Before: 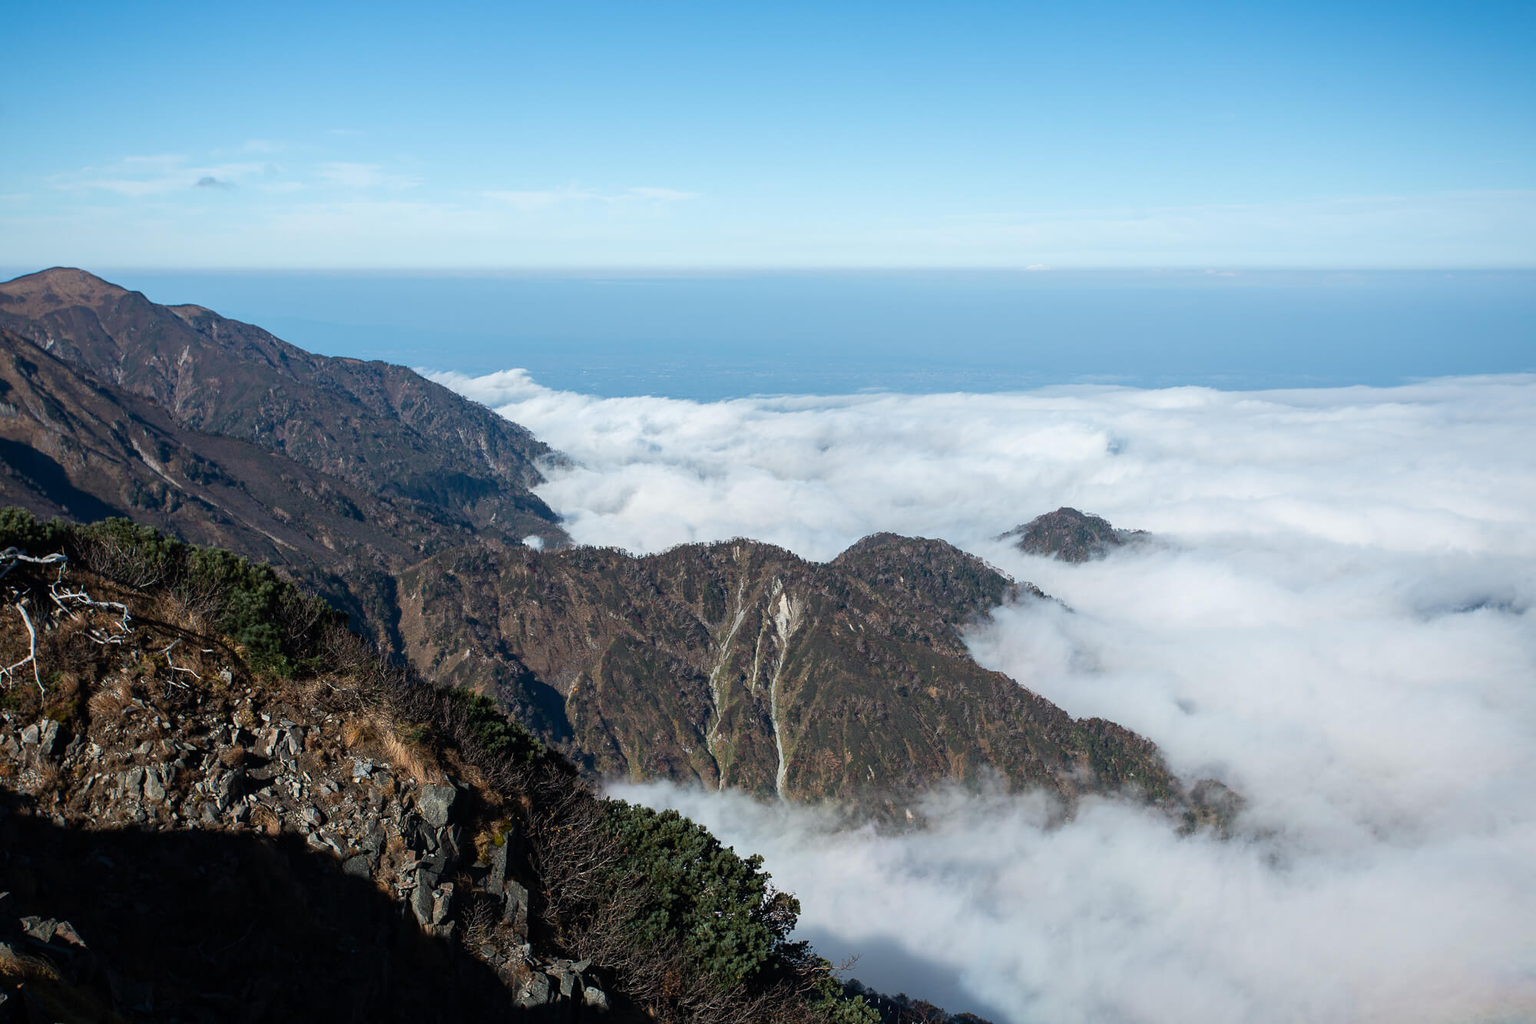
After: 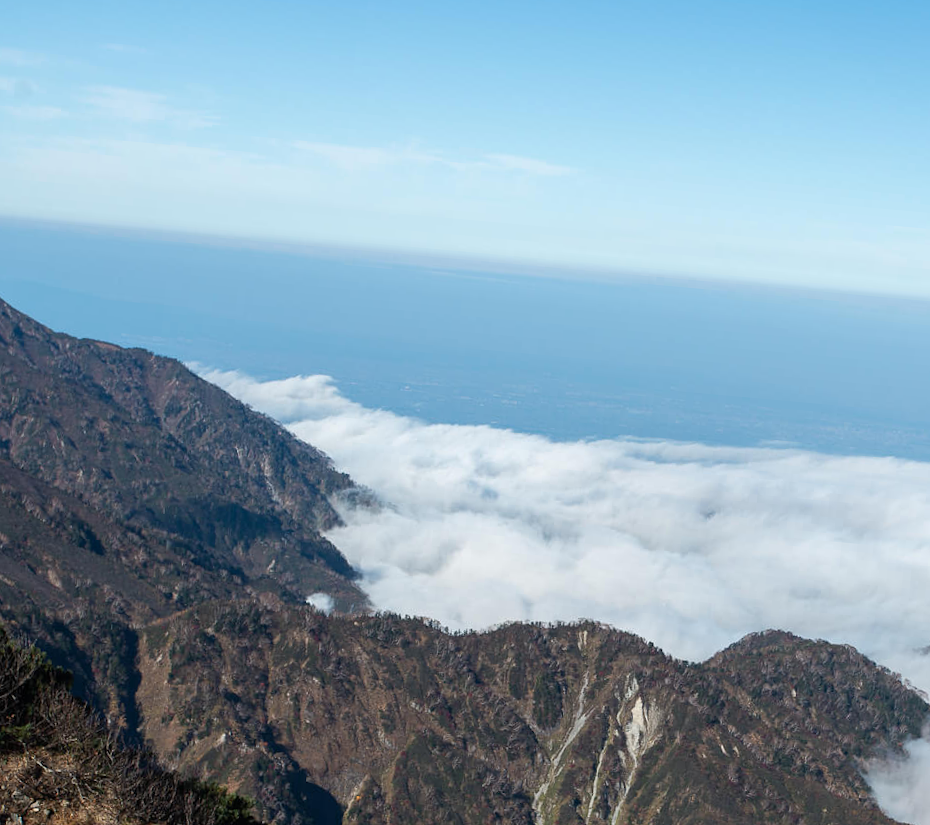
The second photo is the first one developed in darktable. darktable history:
crop: left 20.248%, top 10.86%, right 35.675%, bottom 34.321%
rotate and perspective: rotation 5.12°, automatic cropping off
